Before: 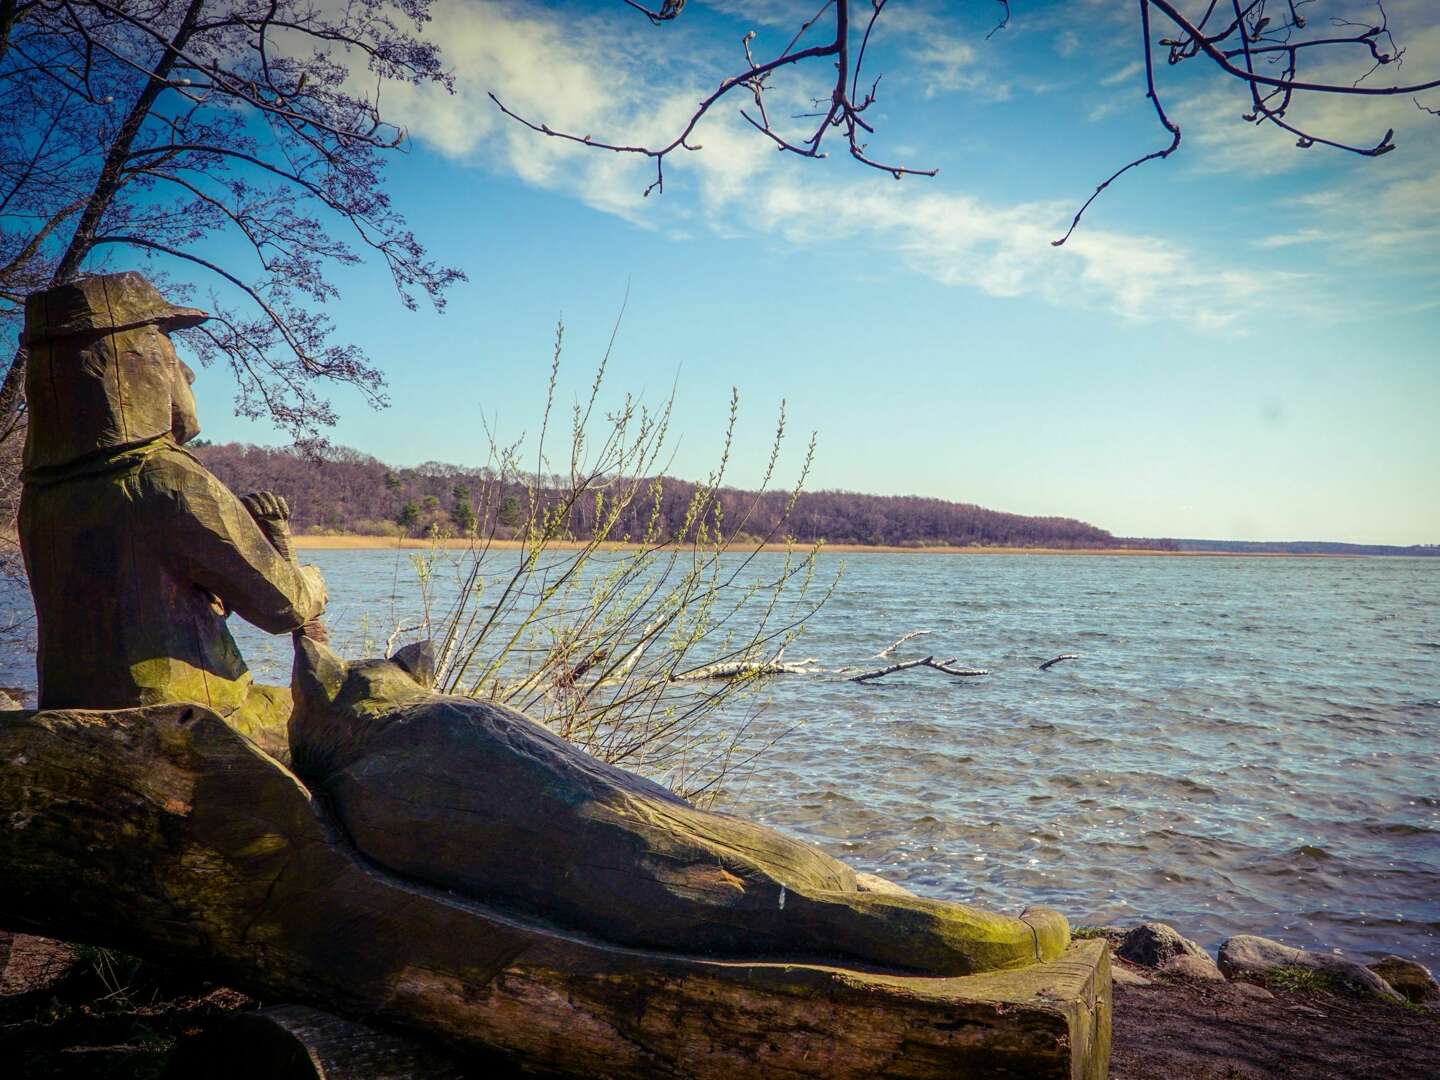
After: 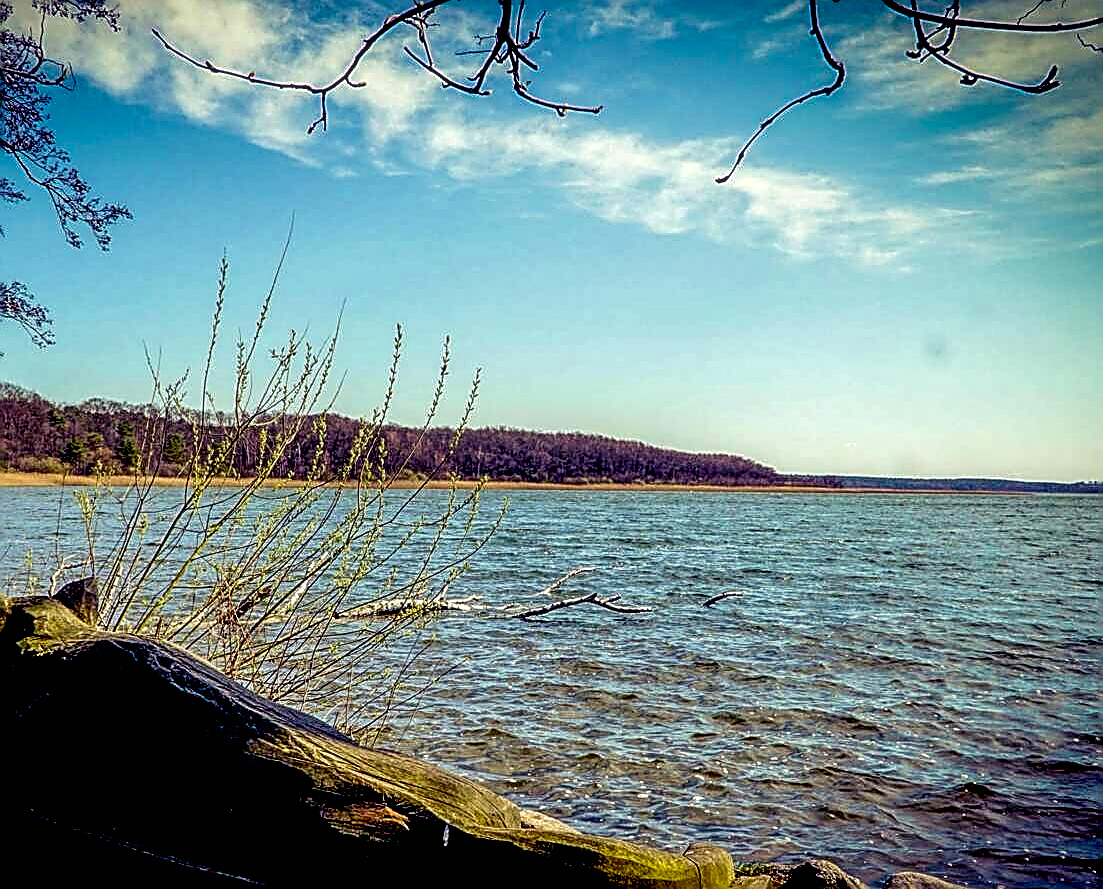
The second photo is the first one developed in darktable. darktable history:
exposure: black level correction 0.058, compensate highlight preservation false
crop: left 23.393%, top 5.914%, bottom 11.731%
velvia: on, module defaults
local contrast: highlights 28%, detail 150%
contrast brightness saturation: brightness -0.085
sharpen: radius 1.699, amount 1.299
